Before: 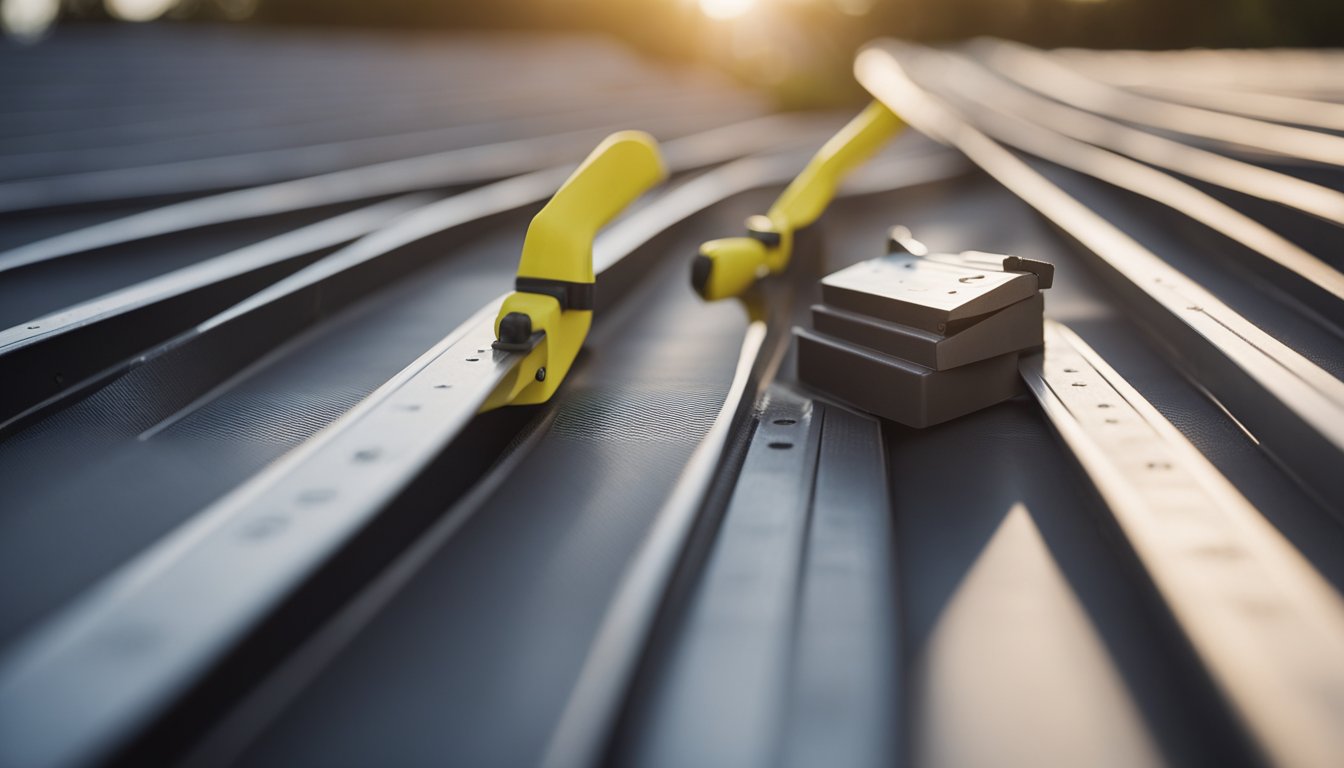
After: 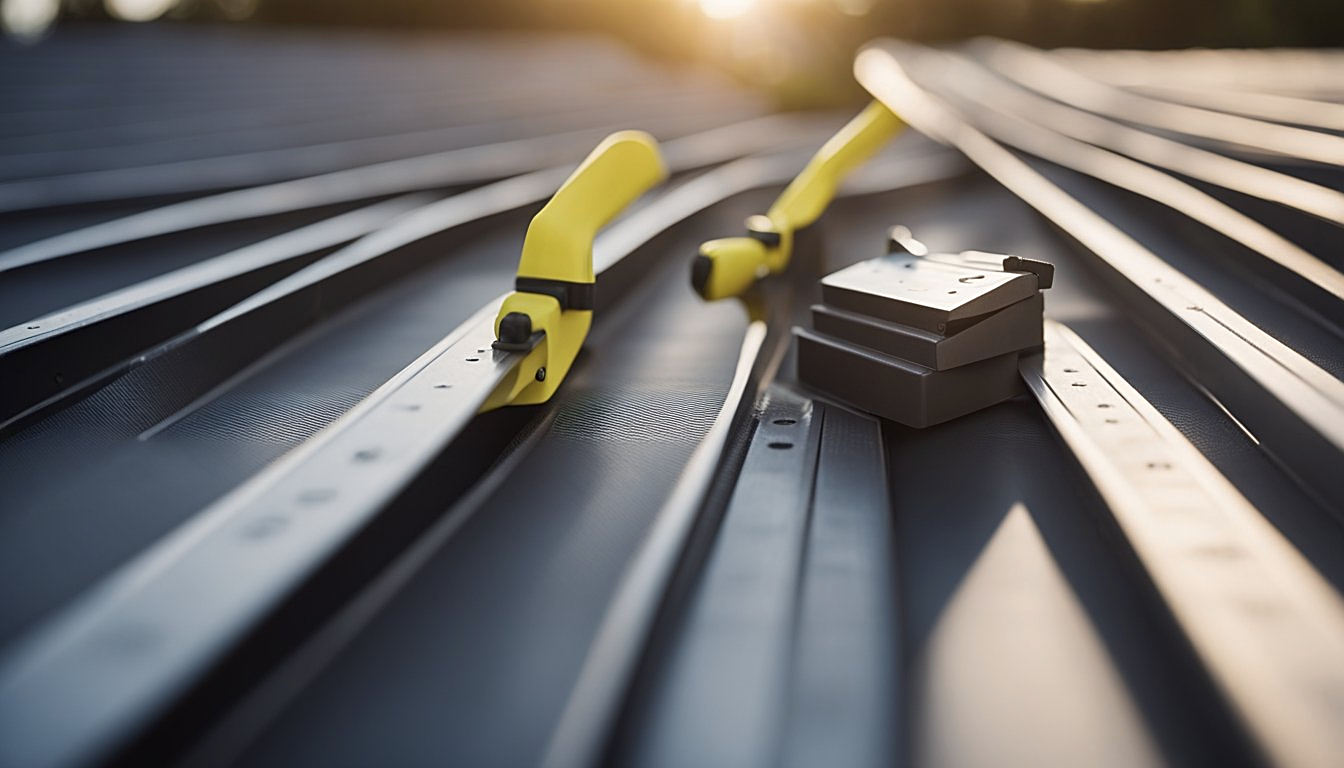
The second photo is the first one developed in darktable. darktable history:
contrast brightness saturation: contrast 0.03, brightness -0.038
color zones: curves: ch0 [(0, 0.558) (0.143, 0.559) (0.286, 0.529) (0.429, 0.505) (0.571, 0.5) (0.714, 0.5) (0.857, 0.5) (1, 0.558)]; ch1 [(0, 0.469) (0.01, 0.469) (0.12, 0.446) (0.248, 0.469) (0.5, 0.5) (0.748, 0.5) (0.99, 0.469) (1, 0.469)]
sharpen: on, module defaults
